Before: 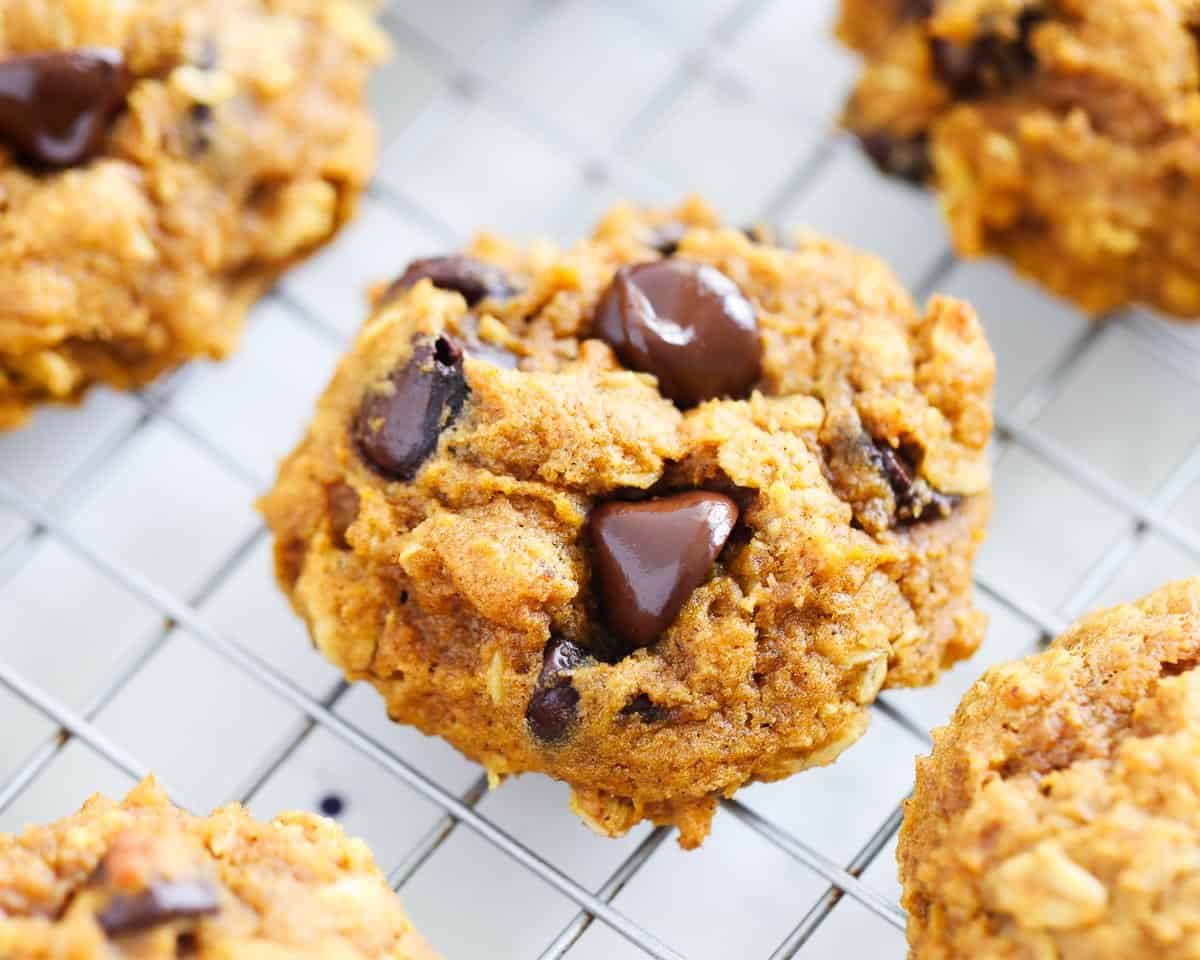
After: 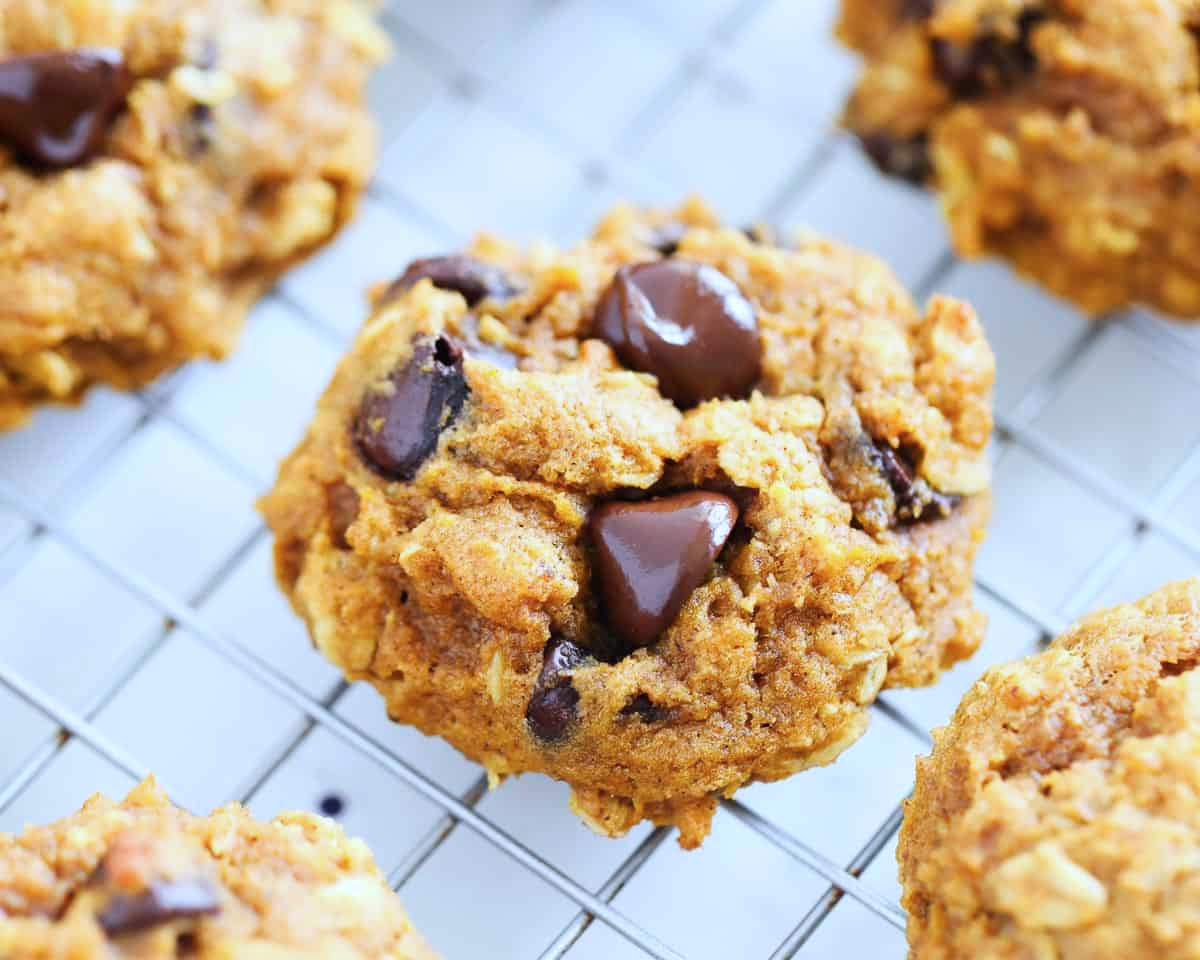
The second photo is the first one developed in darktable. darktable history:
color calibration: x 0.372, y 0.386, temperature 4284.3 K, saturation algorithm version 1 (2020)
